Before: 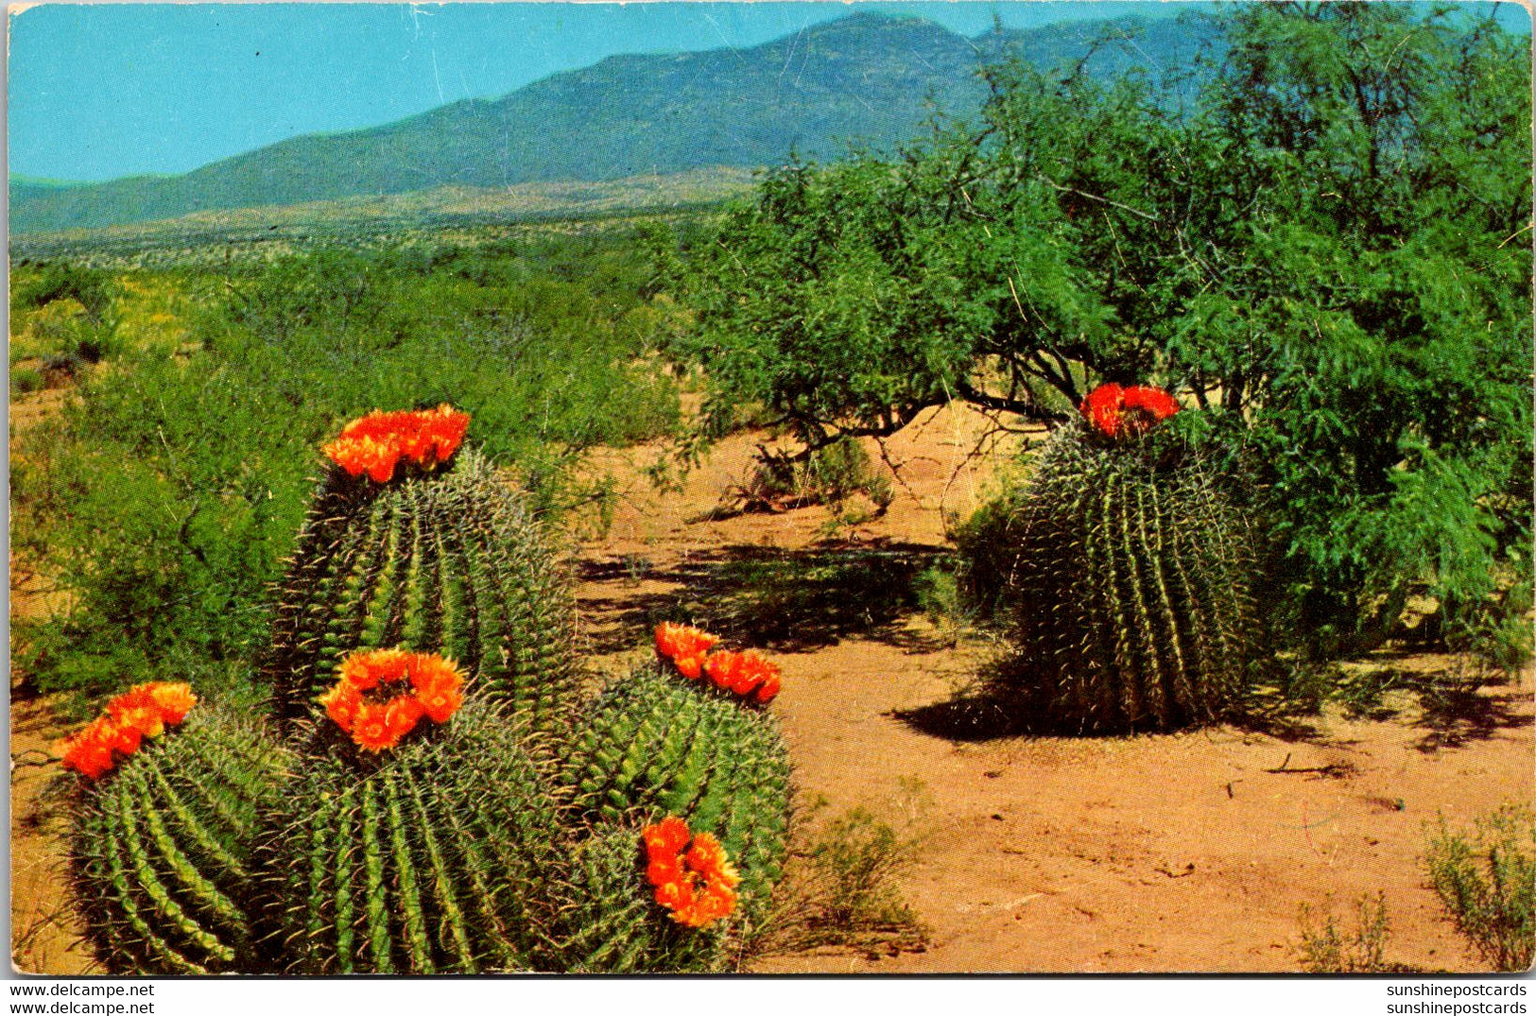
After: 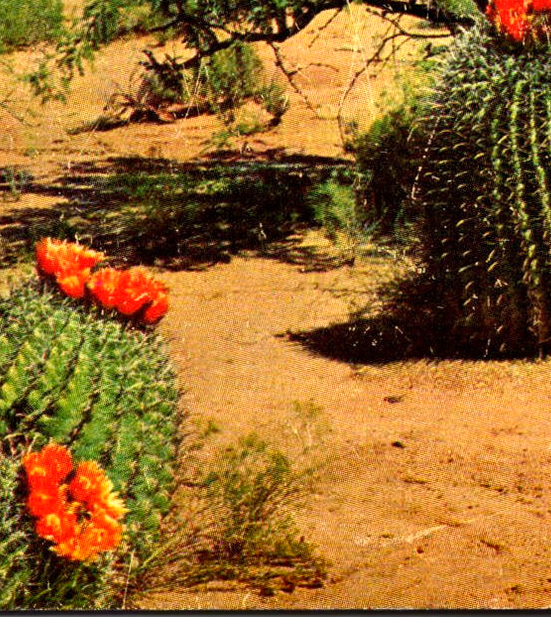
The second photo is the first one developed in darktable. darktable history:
crop: left 40.451%, top 39.159%, right 25.615%, bottom 2.738%
shadows and highlights: low approximation 0.01, soften with gaussian
exposure: exposure 0.222 EV, compensate highlight preservation false
